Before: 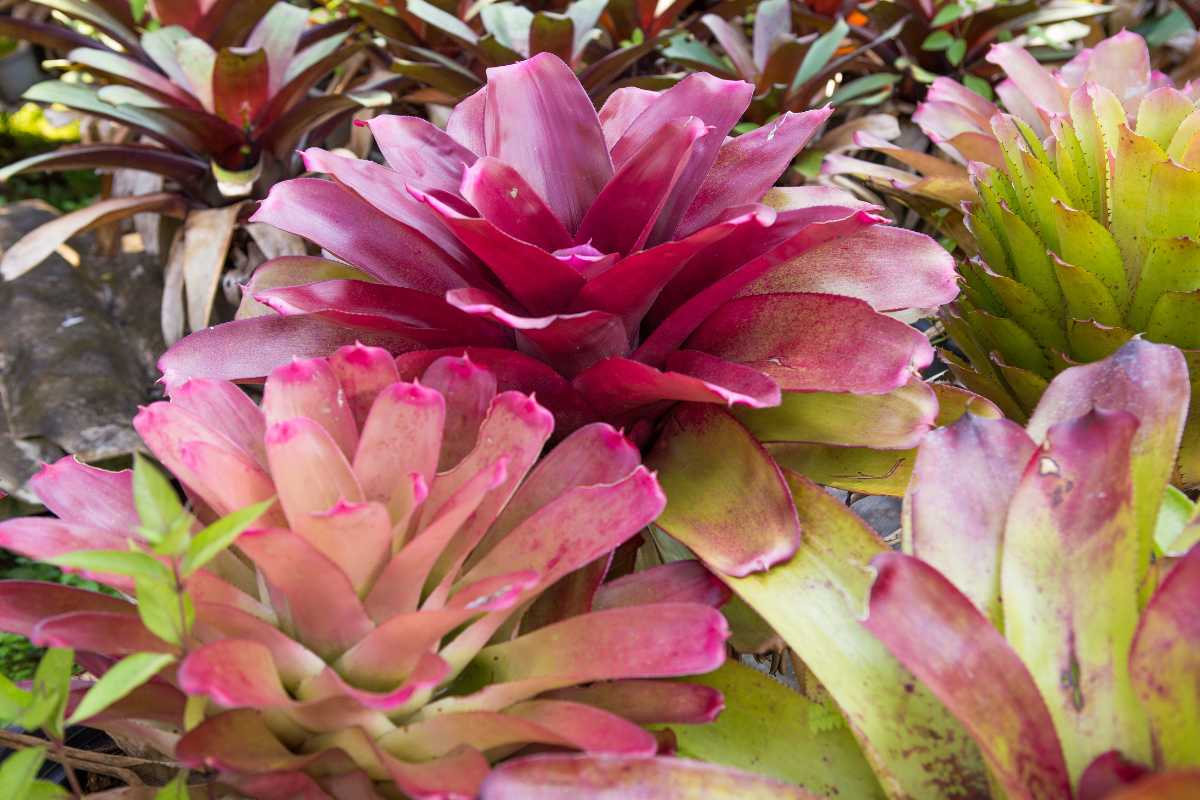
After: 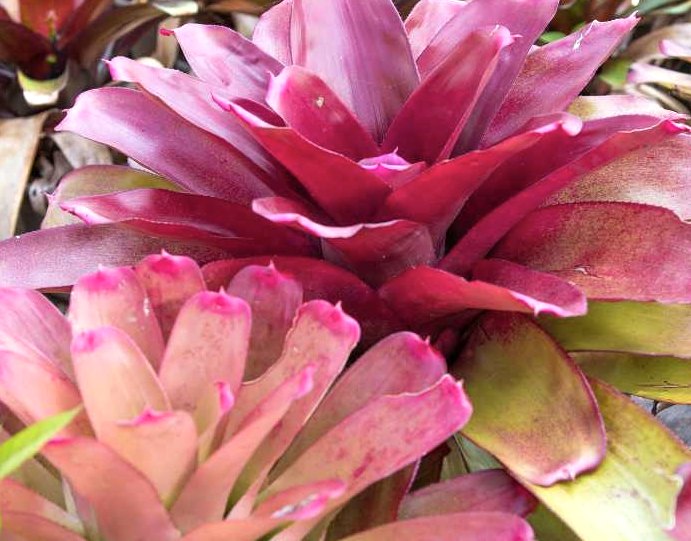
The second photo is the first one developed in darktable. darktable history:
crop: left 16.182%, top 11.497%, right 26.188%, bottom 20.785%
shadows and highlights: radius 111.97, shadows 50.9, white point adjustment 9.01, highlights -5.83, highlights color adjustment 72.92%, soften with gaussian
